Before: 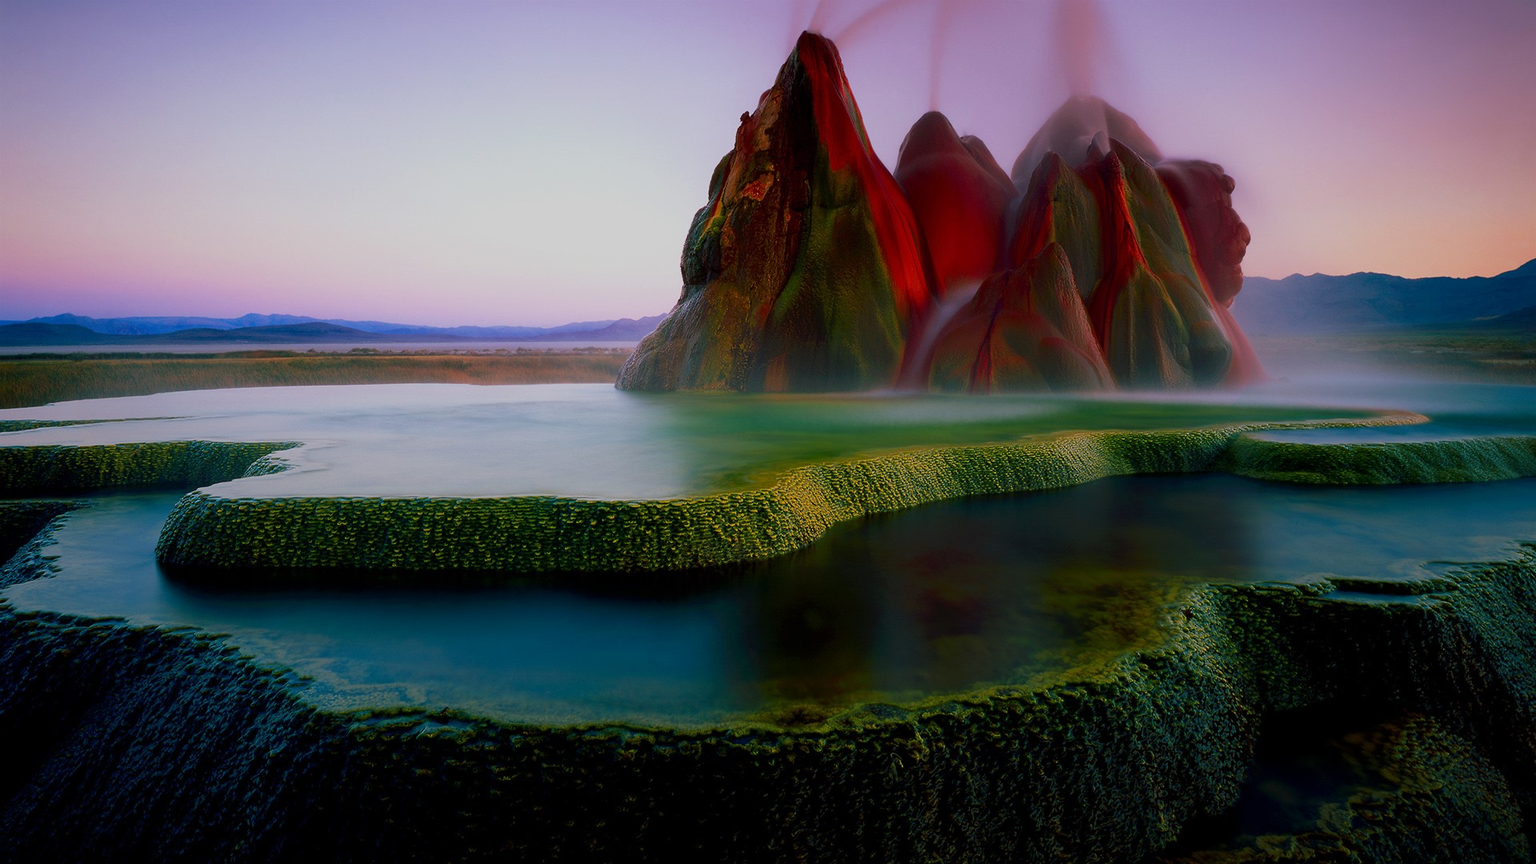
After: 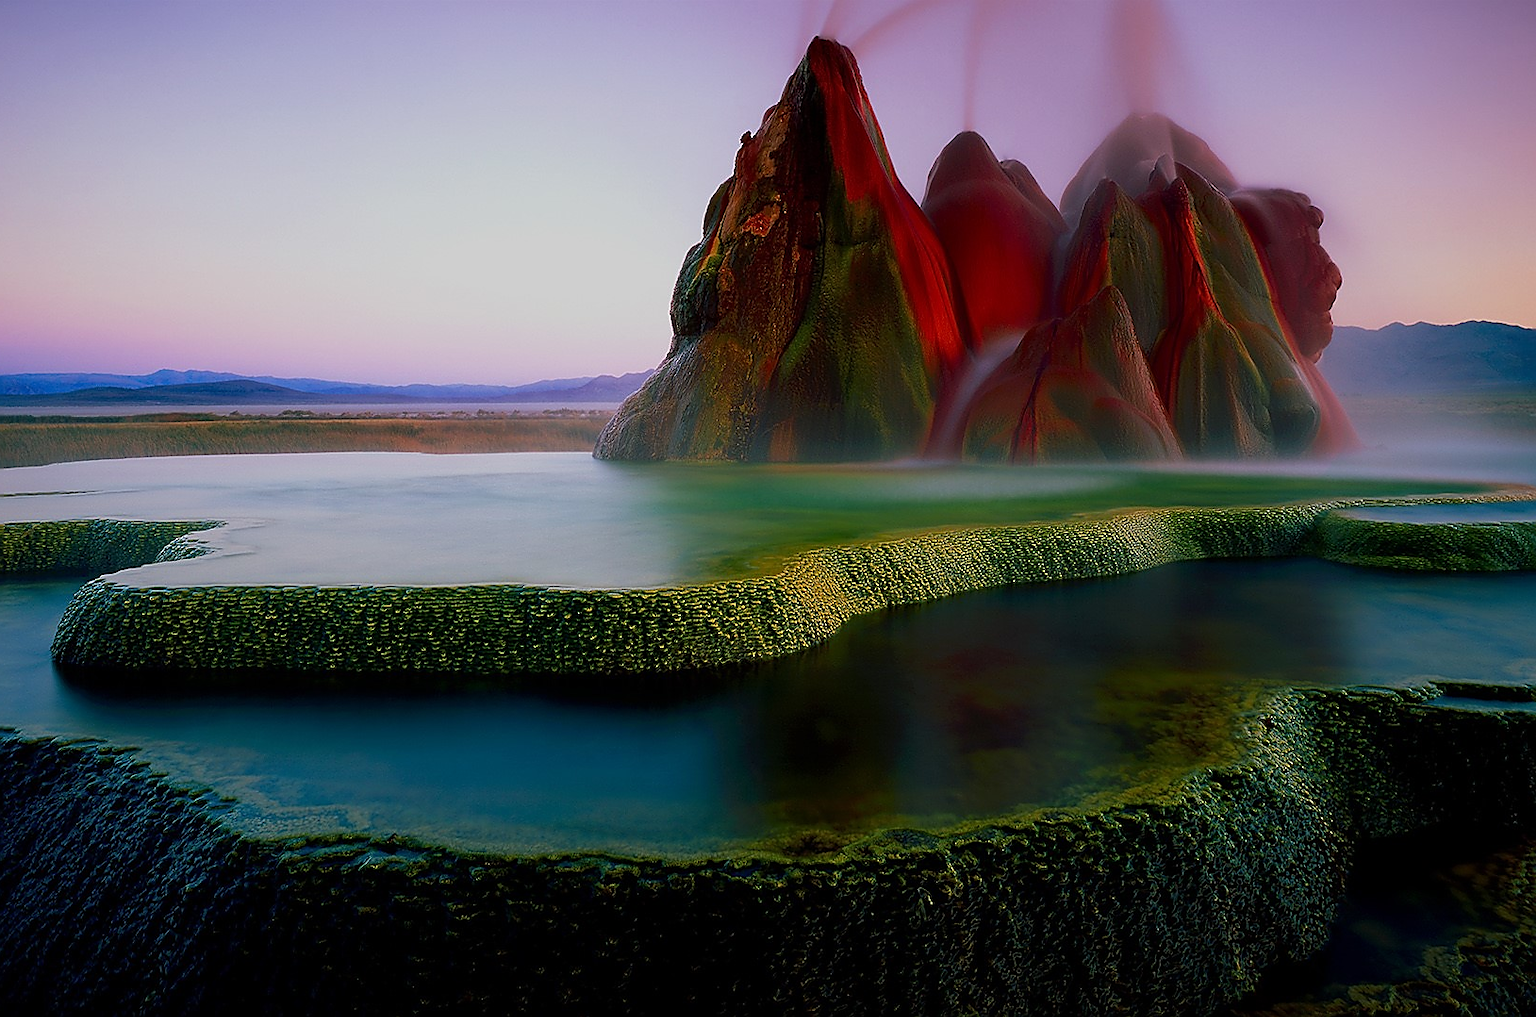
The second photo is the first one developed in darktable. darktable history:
sharpen: radius 1.384, amount 1.26, threshold 0.812
crop: left 7.318%, right 7.794%
